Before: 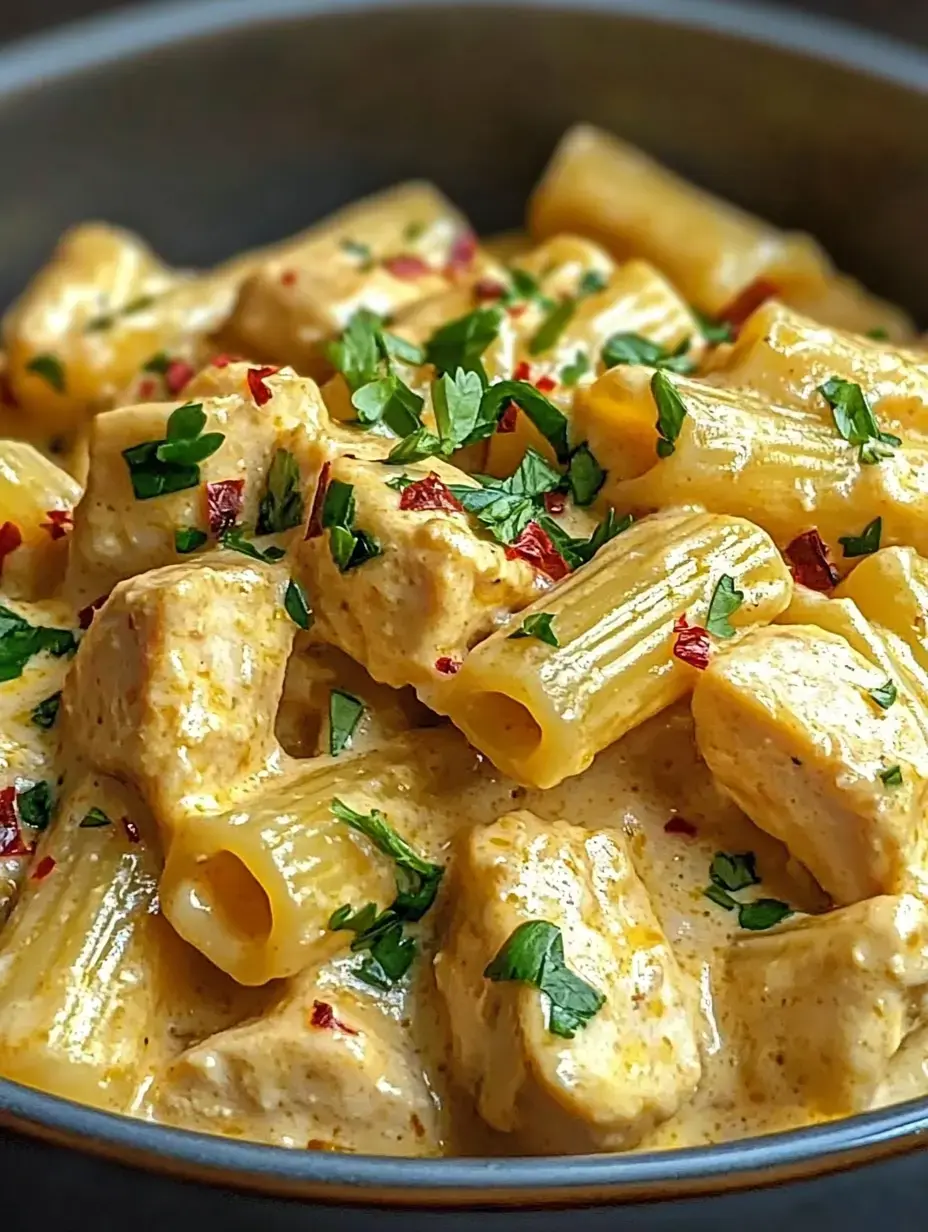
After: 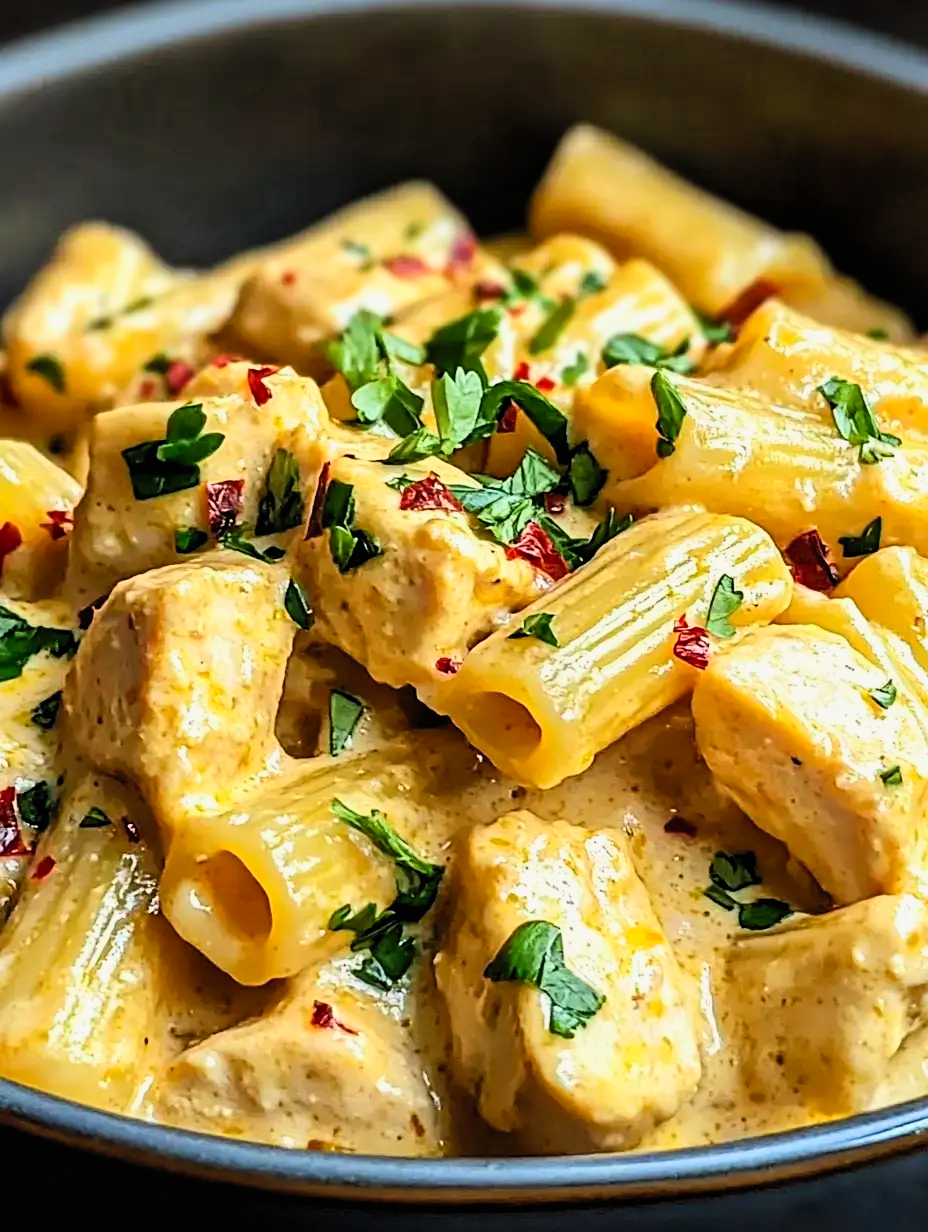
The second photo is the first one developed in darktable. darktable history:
filmic rgb: black relative exposure -5 EV, white relative exposure 3.2 EV, hardness 3.42, contrast 1.2, highlights saturation mix -30%
contrast brightness saturation: contrast 0.2, brightness 0.16, saturation 0.22
